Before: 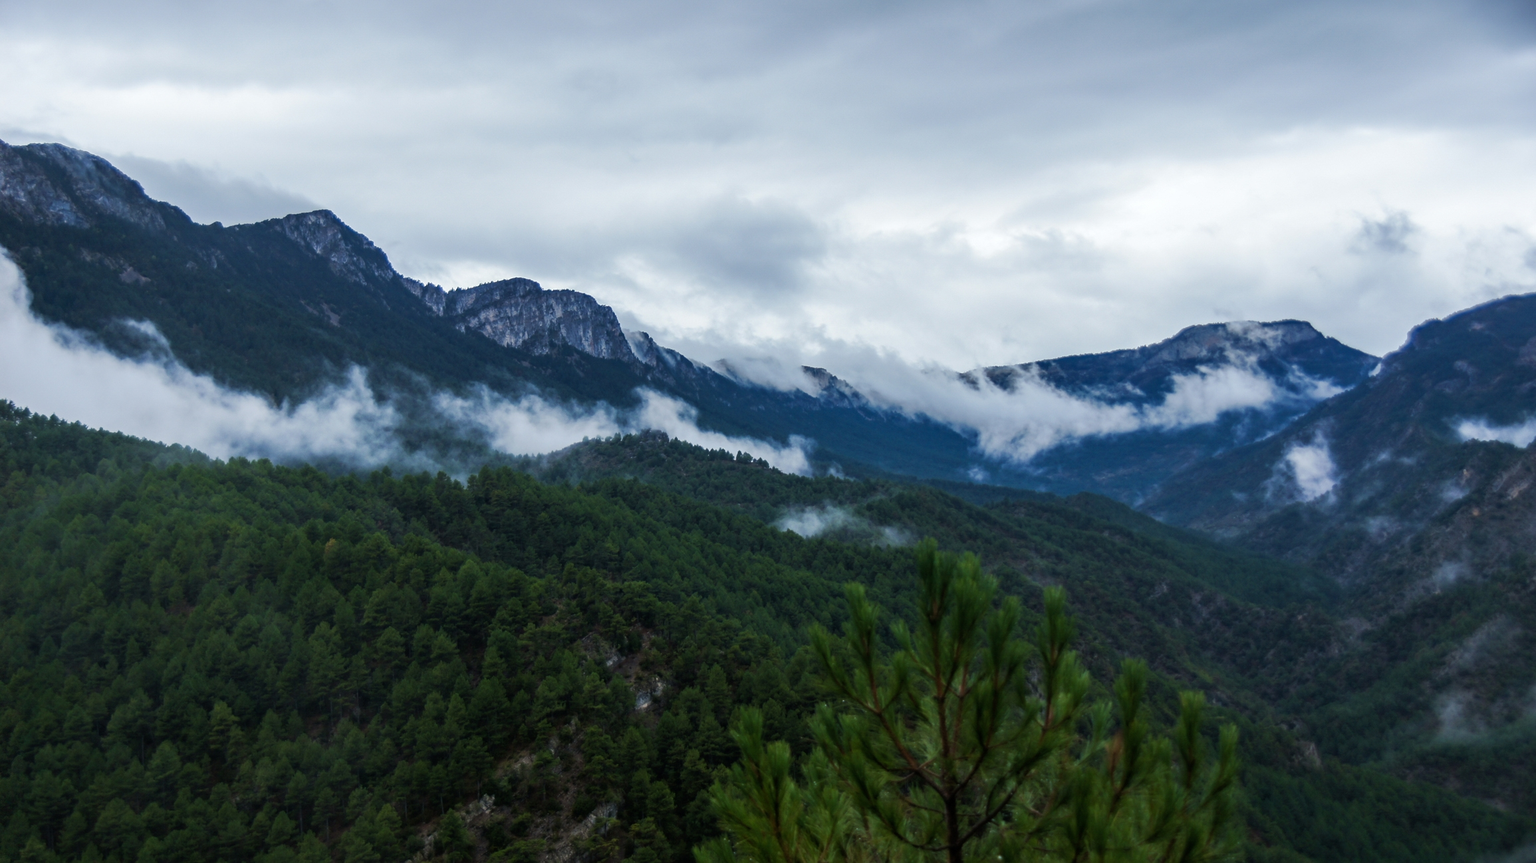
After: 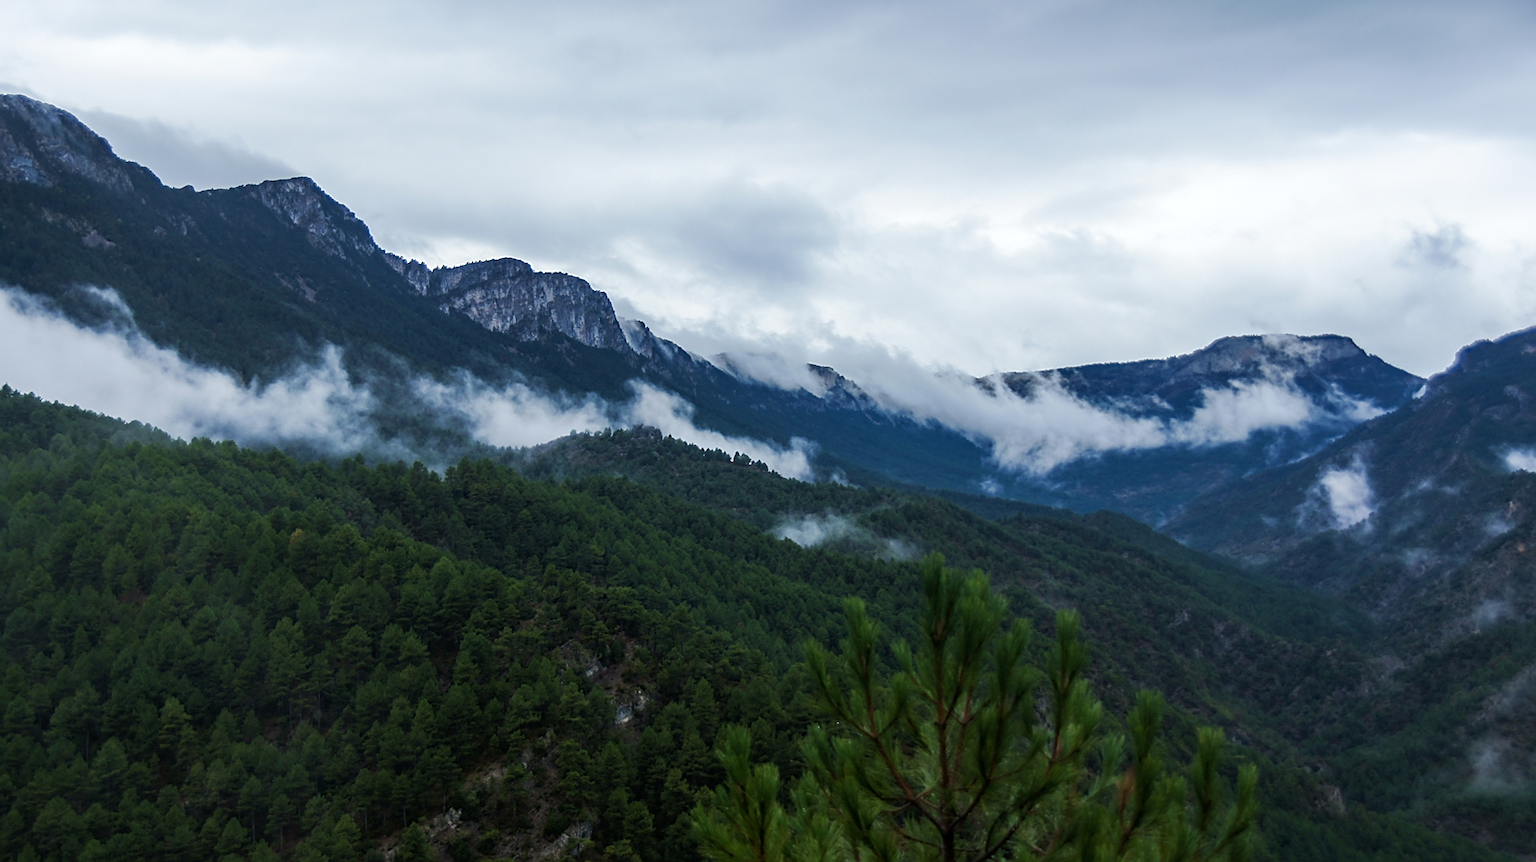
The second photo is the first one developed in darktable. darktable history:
sharpen: on, module defaults
crop and rotate: angle -2.23°
shadows and highlights: radius 93.62, shadows -14.94, white point adjustment 0.257, highlights 30.79, compress 48.53%, soften with gaussian
contrast brightness saturation: saturation -0.035
exposure: exposure 0.021 EV, compensate exposure bias true, compensate highlight preservation false
